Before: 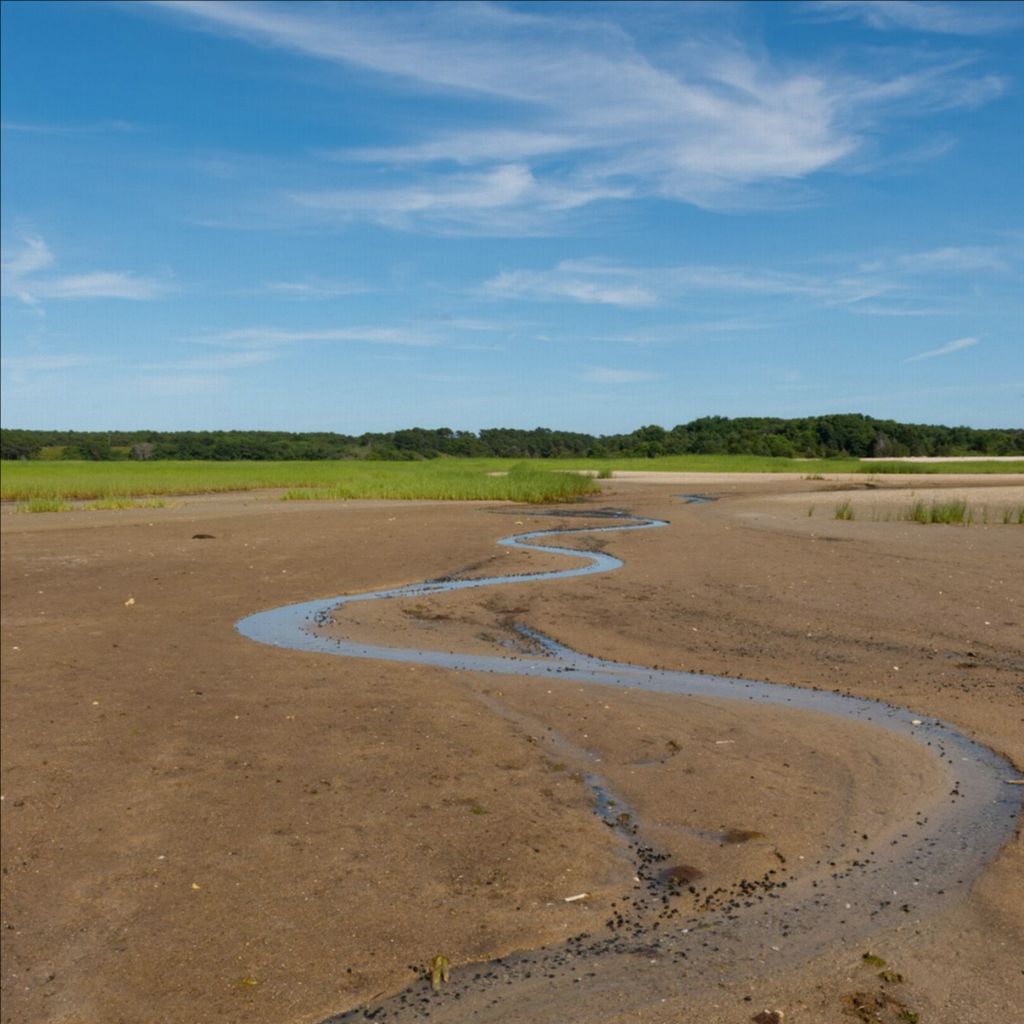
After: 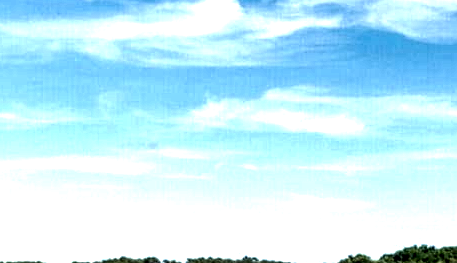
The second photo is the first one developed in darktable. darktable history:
local contrast: highlights 109%, shadows 40%, detail 295%
sharpen: radius 1.535, amount 0.363, threshold 1.138
exposure: exposure 1.225 EV, compensate exposure bias true, compensate highlight preservation false
crop: left 28.7%, top 16.797%, right 26.624%, bottom 57.501%
